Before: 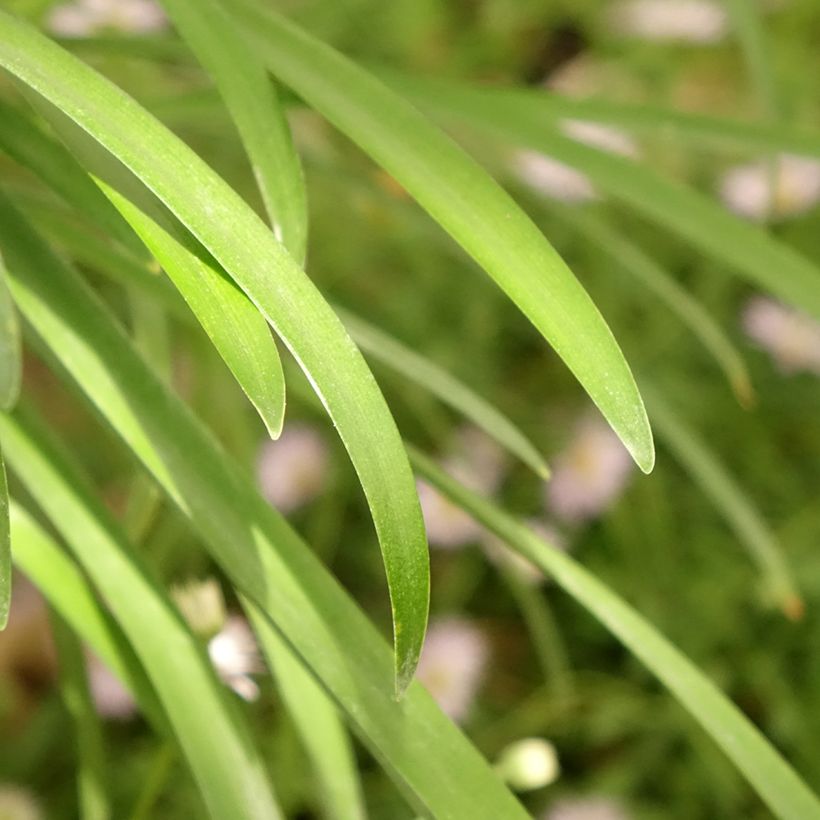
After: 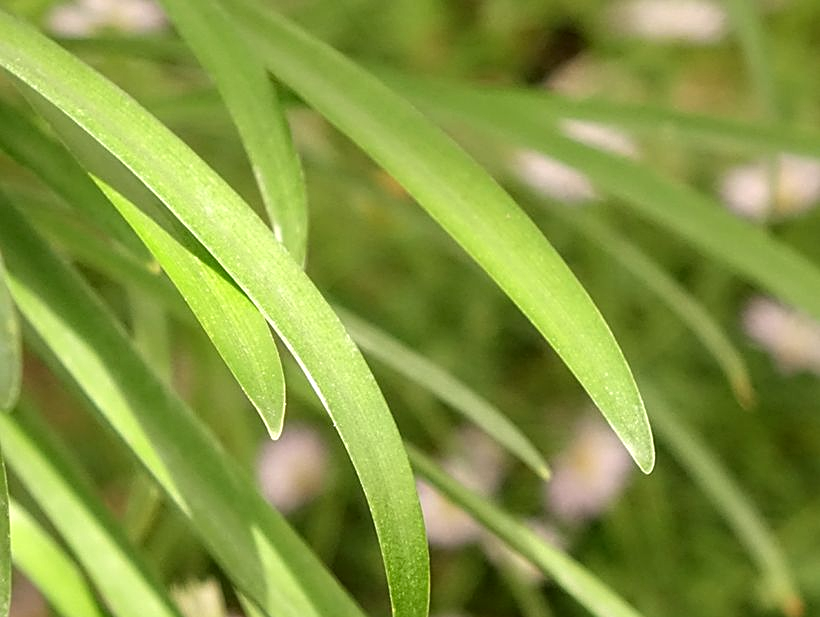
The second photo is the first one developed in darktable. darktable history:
sharpen: on, module defaults
local contrast: on, module defaults
crop: bottom 24.662%
